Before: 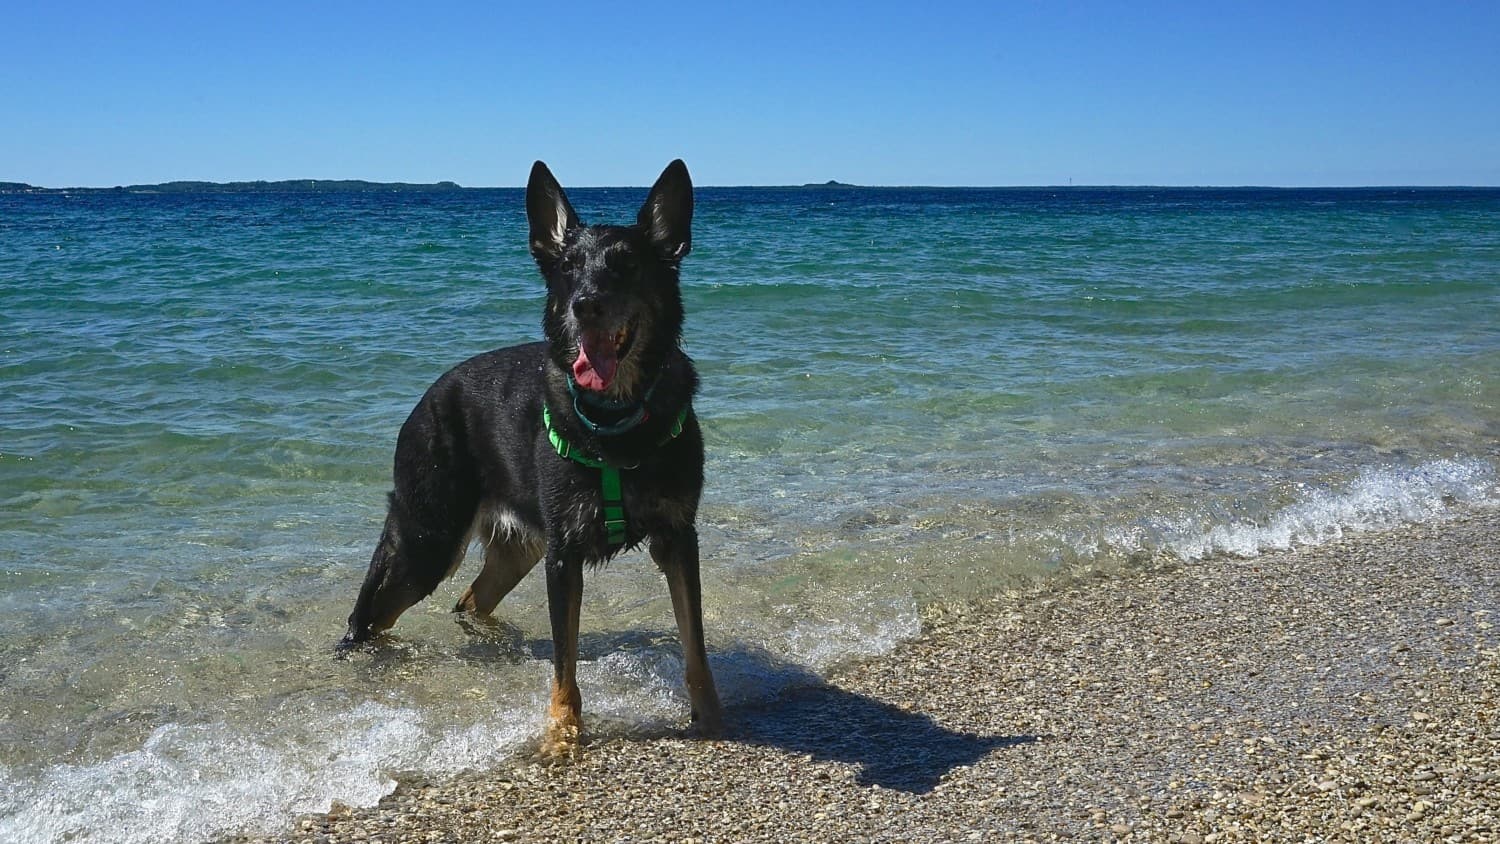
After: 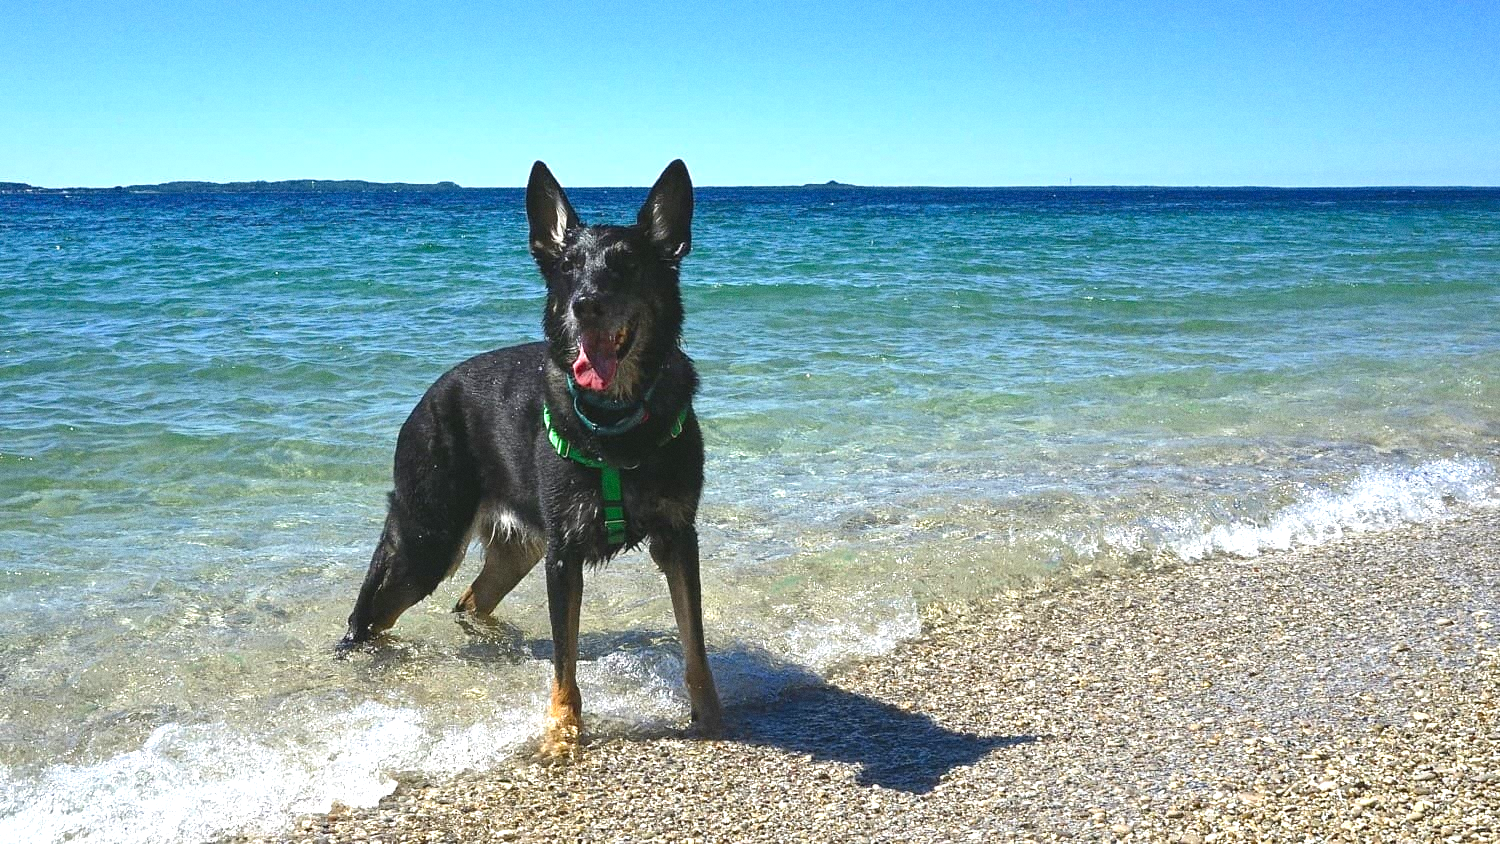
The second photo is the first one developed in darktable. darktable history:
exposure: black level correction 0, exposure 1 EV, compensate exposure bias true, compensate highlight preservation false
vibrance: vibrance 15%
grain: coarseness 0.09 ISO
